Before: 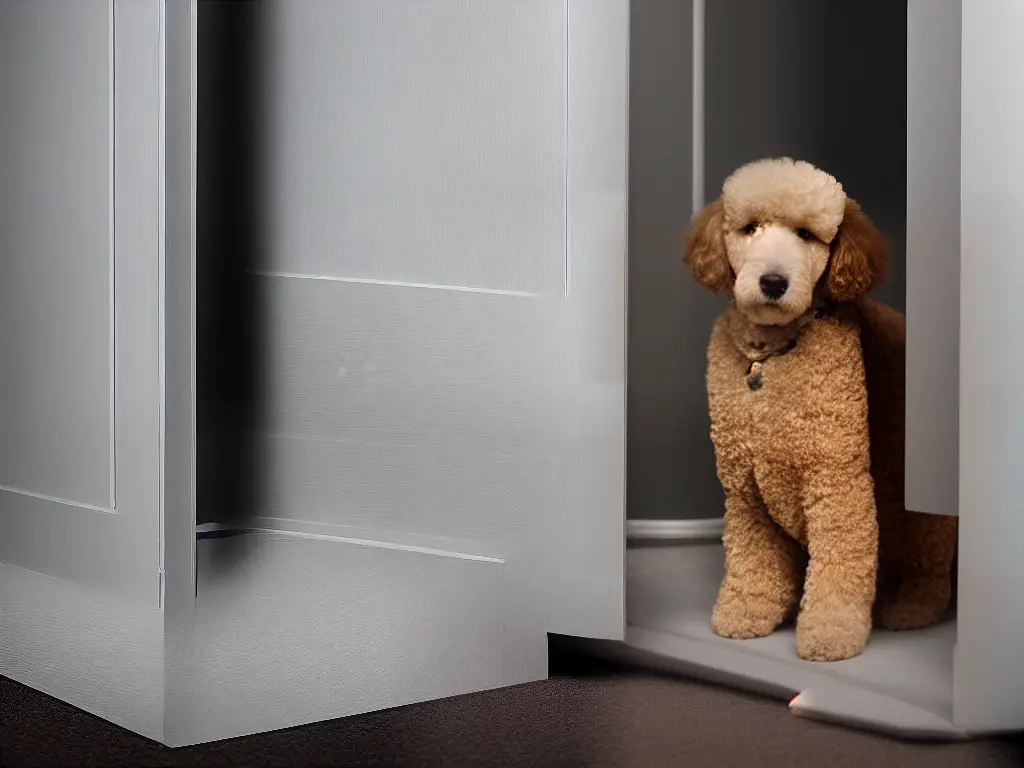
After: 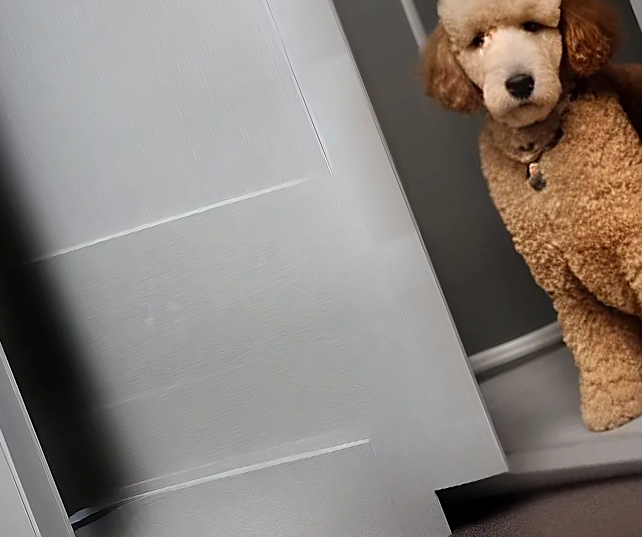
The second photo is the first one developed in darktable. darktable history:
crop and rotate: angle 21.16°, left 6.965%, right 4.307%, bottom 1.057%
sharpen: radius 1.829, amount 0.4, threshold 1.627
